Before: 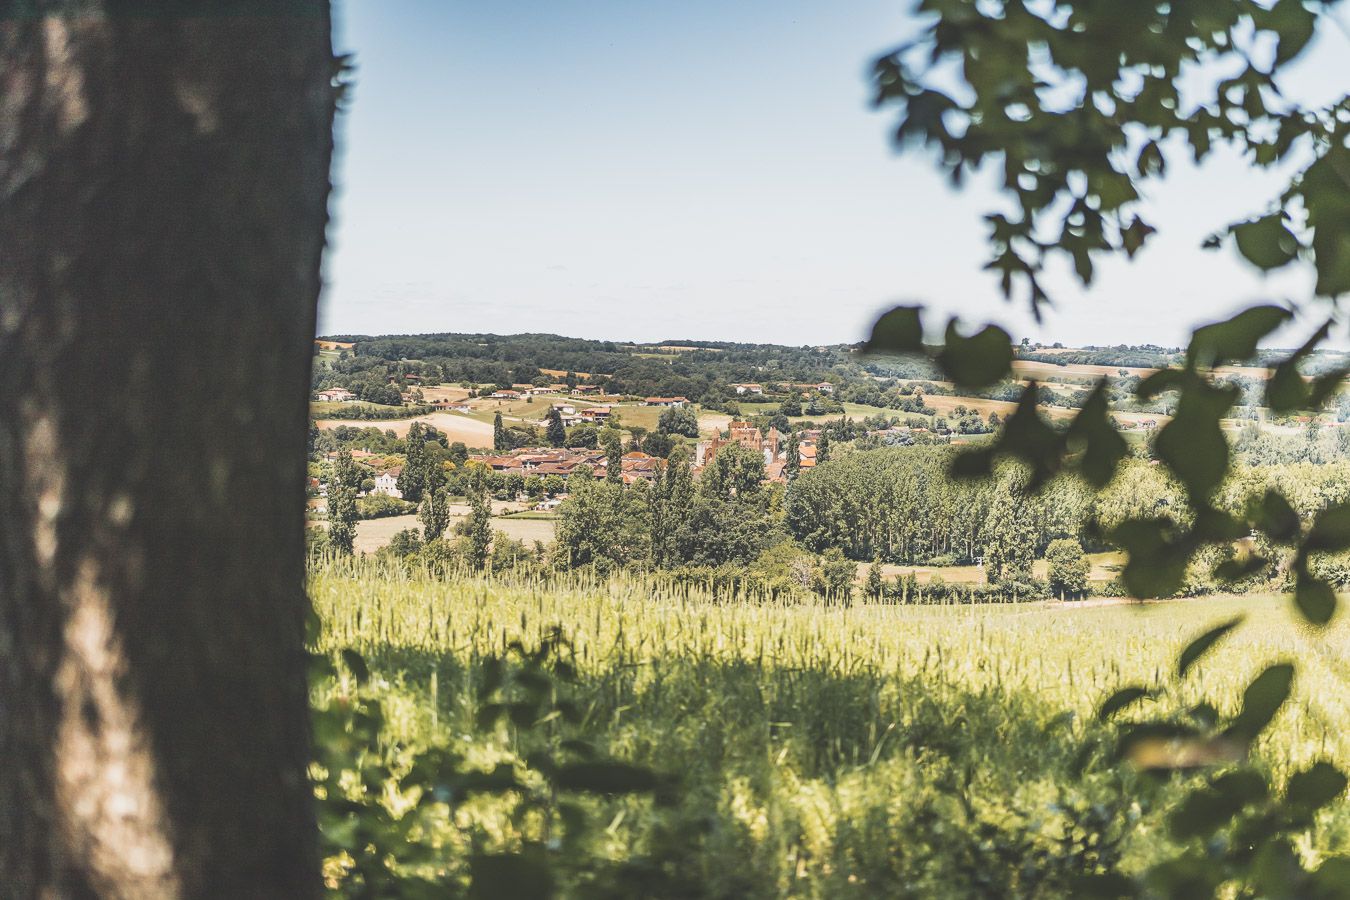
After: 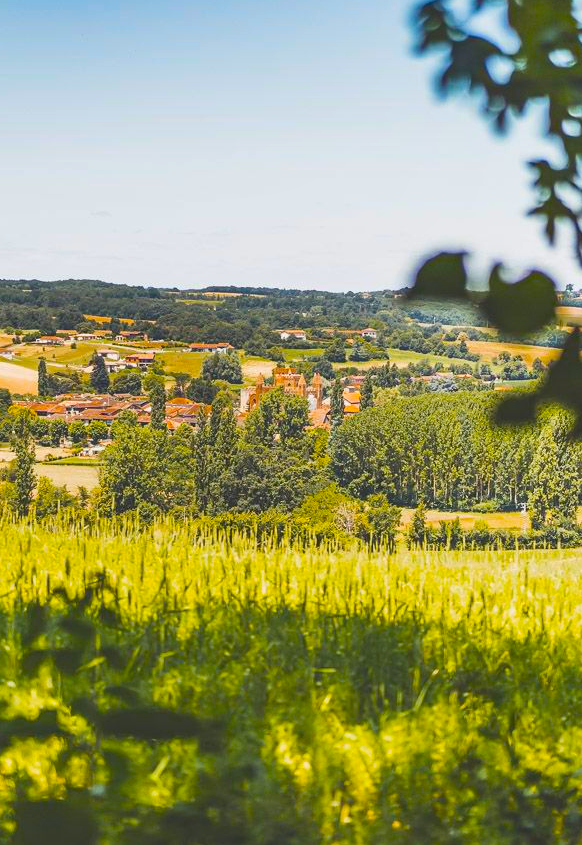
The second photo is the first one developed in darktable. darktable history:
shadows and highlights: shadows 29.69, highlights -30.36, low approximation 0.01, soften with gaussian
crop: left 33.786%, top 6.01%, right 23.071%
color balance rgb: perceptual saturation grading › global saturation 66.165%, perceptual saturation grading › highlights 50.78%, perceptual saturation grading › shadows 30%
